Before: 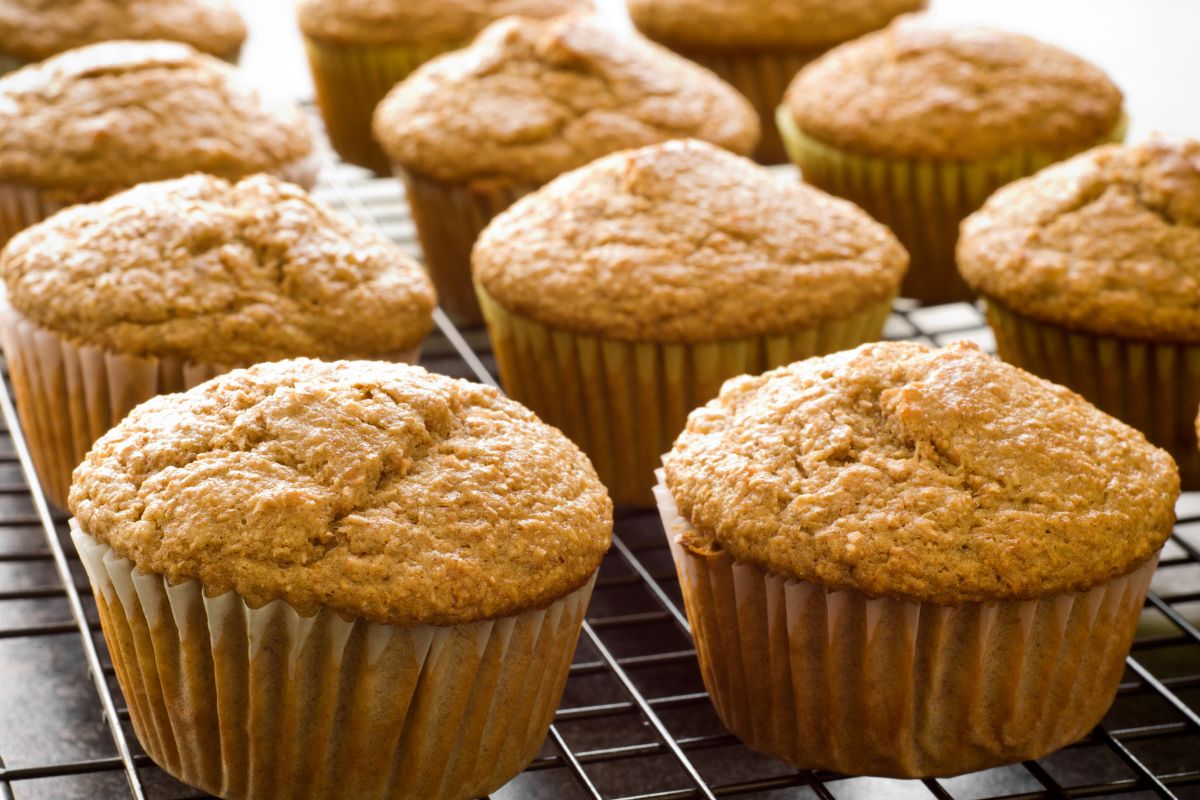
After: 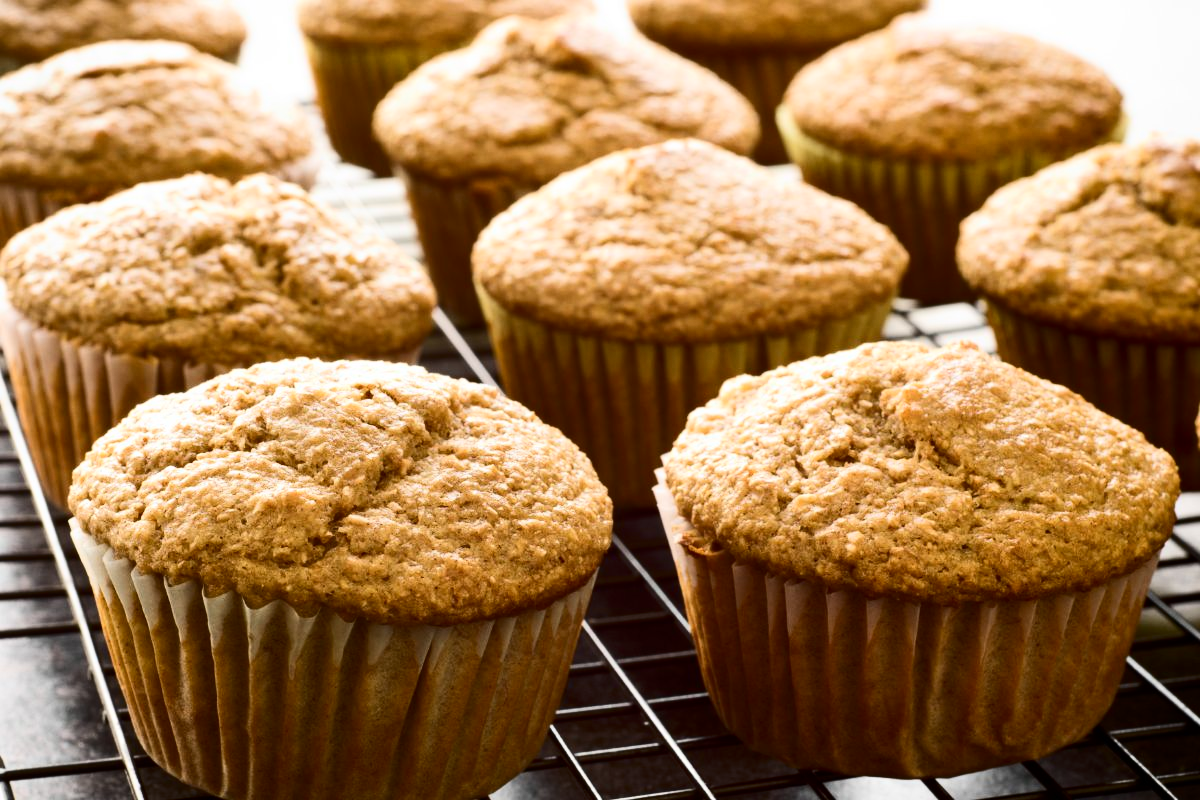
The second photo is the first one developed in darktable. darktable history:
contrast brightness saturation: contrast 0.285
